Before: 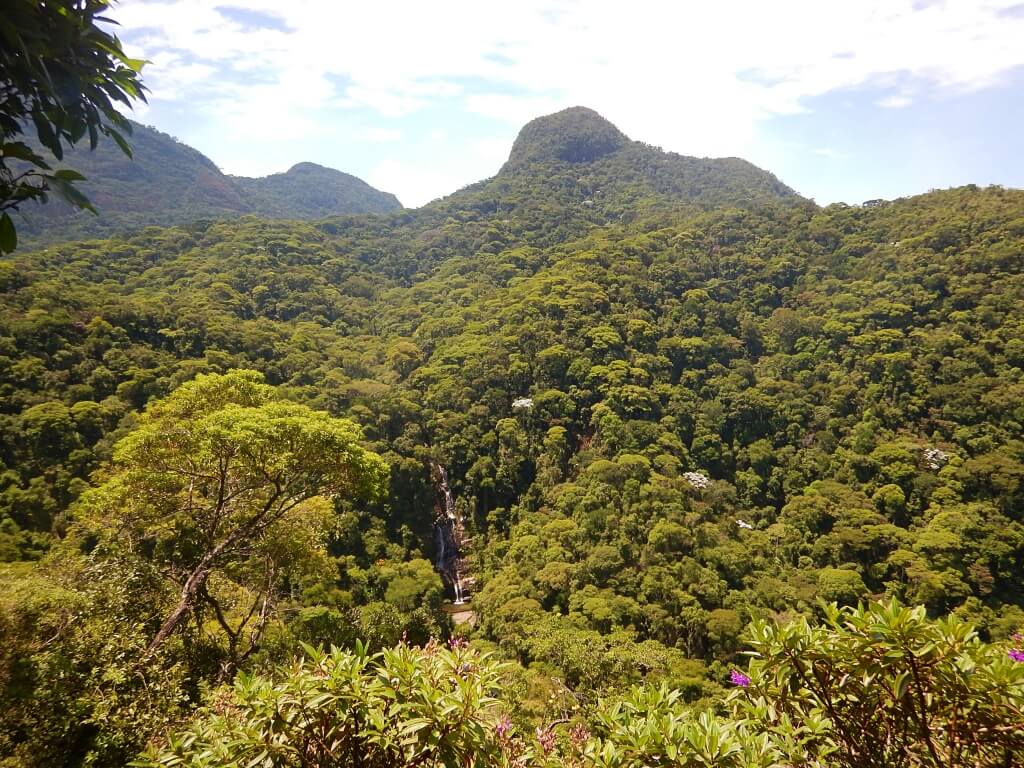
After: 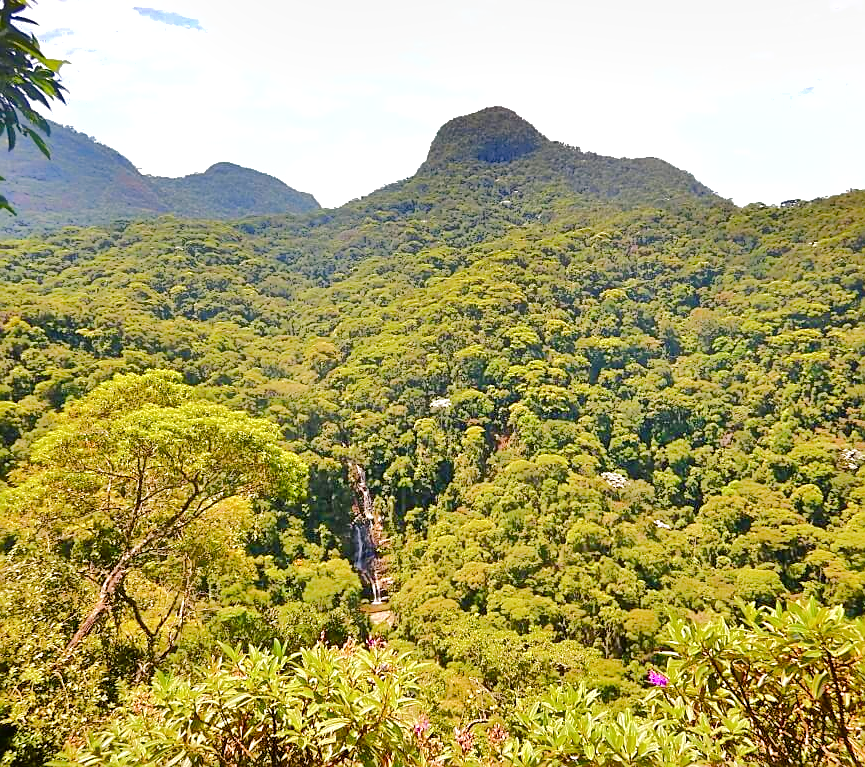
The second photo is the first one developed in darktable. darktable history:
color balance rgb: shadows lift › luminance -7.714%, shadows lift › chroma 2.315%, shadows lift › hue 201.72°, perceptual saturation grading › global saturation 20%, perceptual saturation grading › highlights -25.163%, perceptual saturation grading › shadows 25.759%, perceptual brilliance grading › mid-tones 9.875%, perceptual brilliance grading › shadows 15.269%, global vibrance 9.67%
shadows and highlights: radius 105.93, shadows 23.73, highlights -59.63, low approximation 0.01, soften with gaussian
tone equalizer: -7 EV 0.149 EV, -6 EV 0.595 EV, -5 EV 1.13 EV, -4 EV 1.31 EV, -3 EV 1.15 EV, -2 EV 0.6 EV, -1 EV 0.16 EV
sharpen: on, module defaults
exposure: exposure 0.401 EV, compensate highlight preservation false
tone curve: curves: ch0 [(0, 0) (0.003, 0.015) (0.011, 0.019) (0.025, 0.025) (0.044, 0.039) (0.069, 0.053) (0.1, 0.076) (0.136, 0.107) (0.177, 0.143) (0.224, 0.19) (0.277, 0.253) (0.335, 0.32) (0.399, 0.412) (0.468, 0.524) (0.543, 0.668) (0.623, 0.717) (0.709, 0.769) (0.801, 0.82) (0.898, 0.865) (1, 1)], color space Lab, independent channels, preserve colors none
crop: left 8.066%, right 7.366%
